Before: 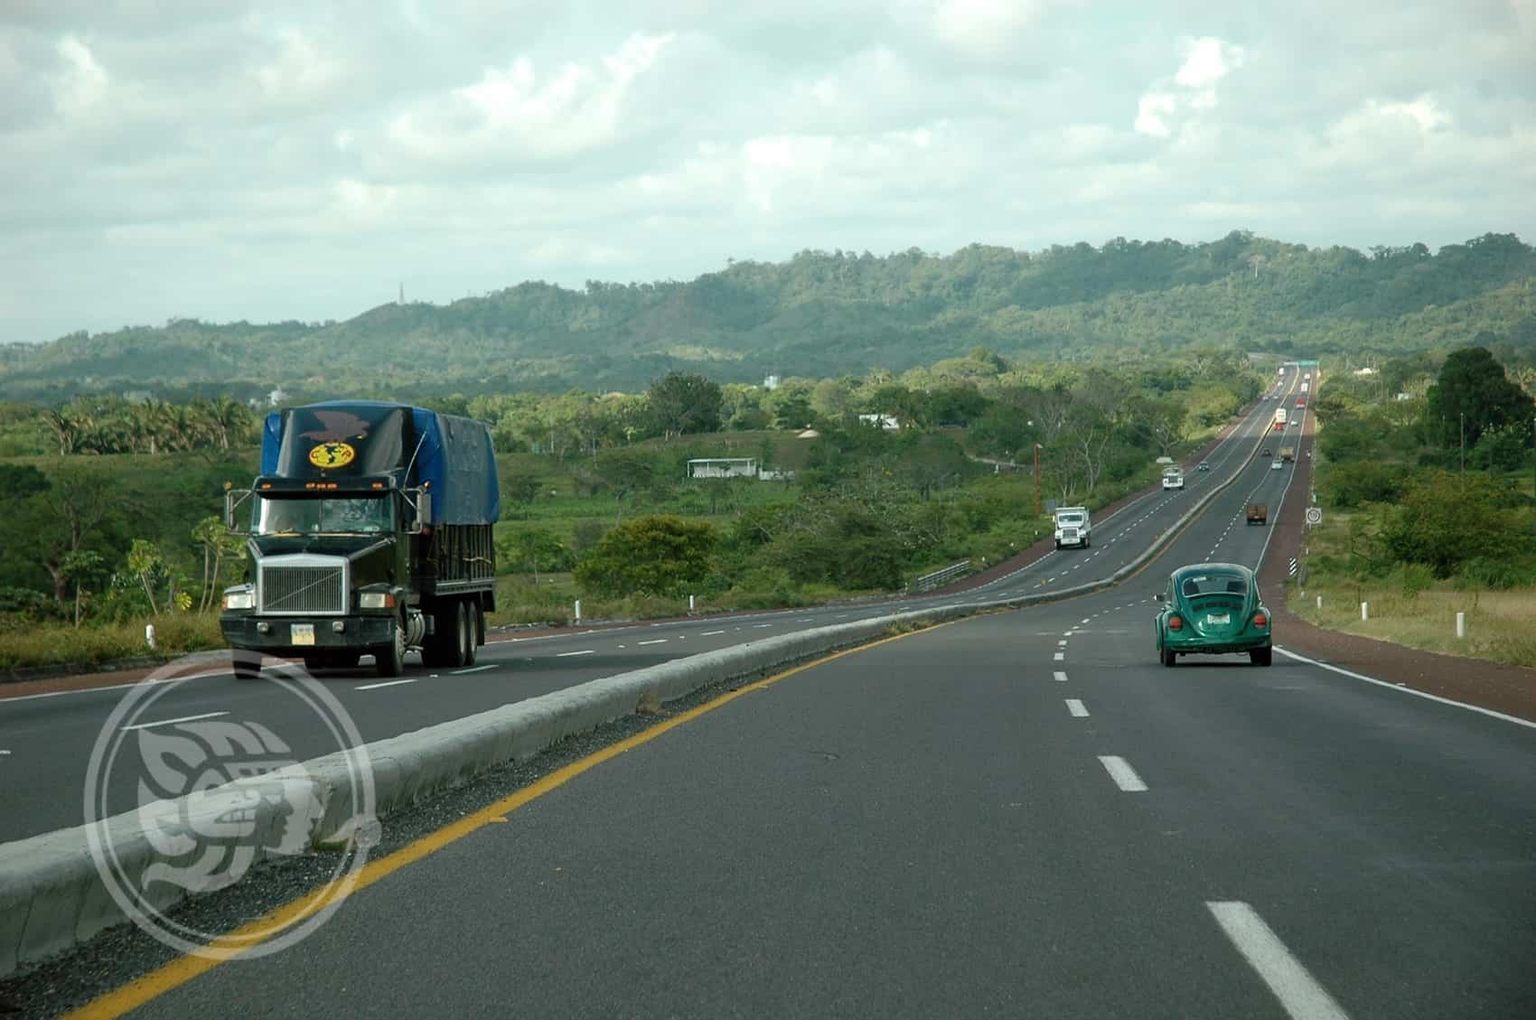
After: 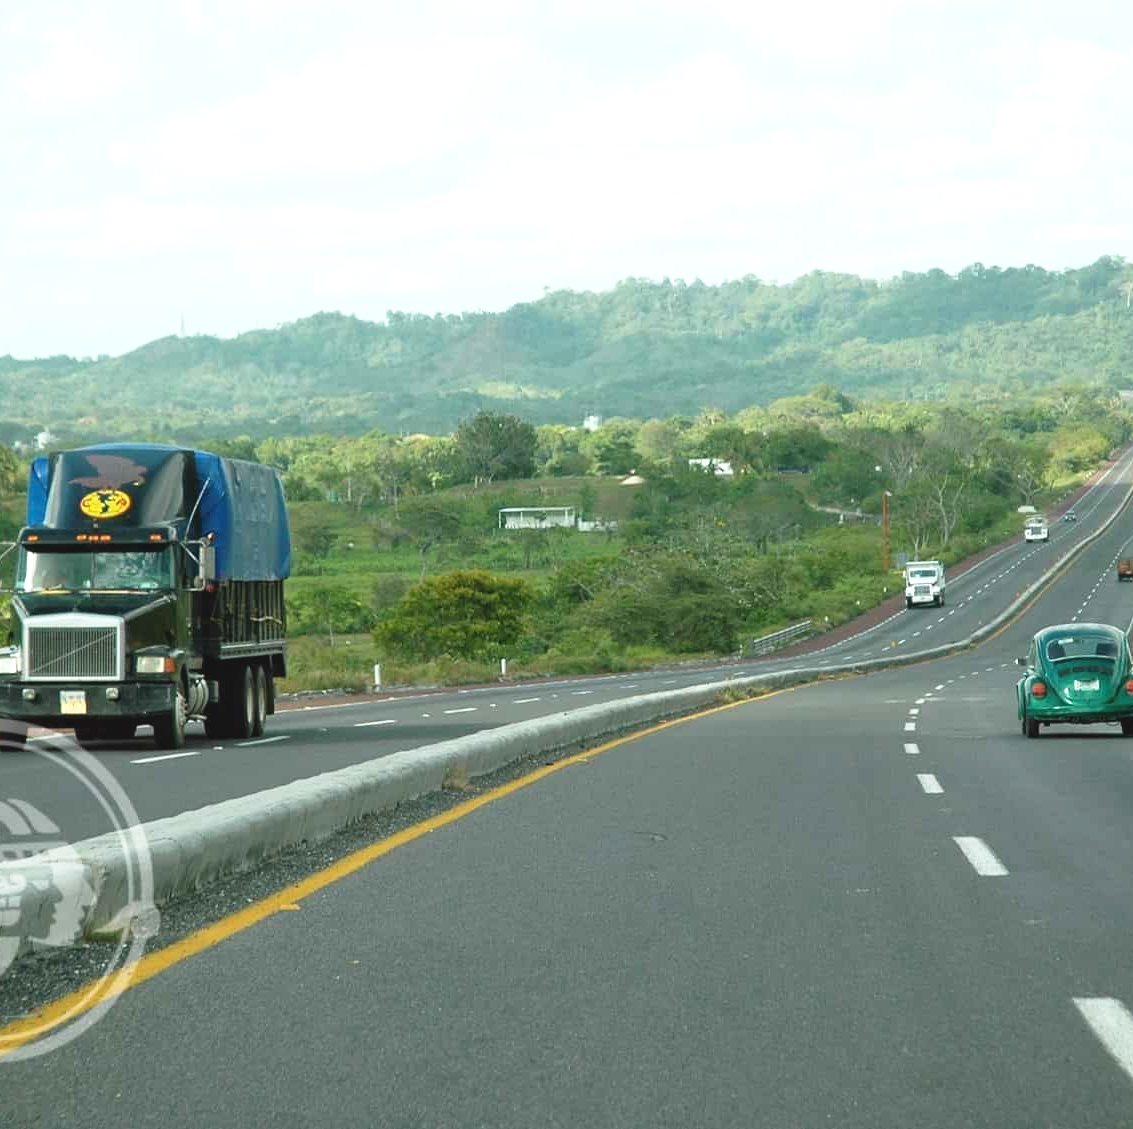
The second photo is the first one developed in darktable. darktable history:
tone curve: curves: ch0 [(0, 0) (0.003, 0.003) (0.011, 0.012) (0.025, 0.027) (0.044, 0.048) (0.069, 0.075) (0.1, 0.108) (0.136, 0.147) (0.177, 0.192) (0.224, 0.243) (0.277, 0.3) (0.335, 0.363) (0.399, 0.433) (0.468, 0.508) (0.543, 0.589) (0.623, 0.676) (0.709, 0.769) (0.801, 0.868) (0.898, 0.949) (1, 1)], preserve colors none
exposure: black level correction 0, exposure 0.7 EV, compensate exposure bias true, compensate highlight preservation false
contrast brightness saturation: contrast -0.11
crop: left 15.419%, right 17.914%
